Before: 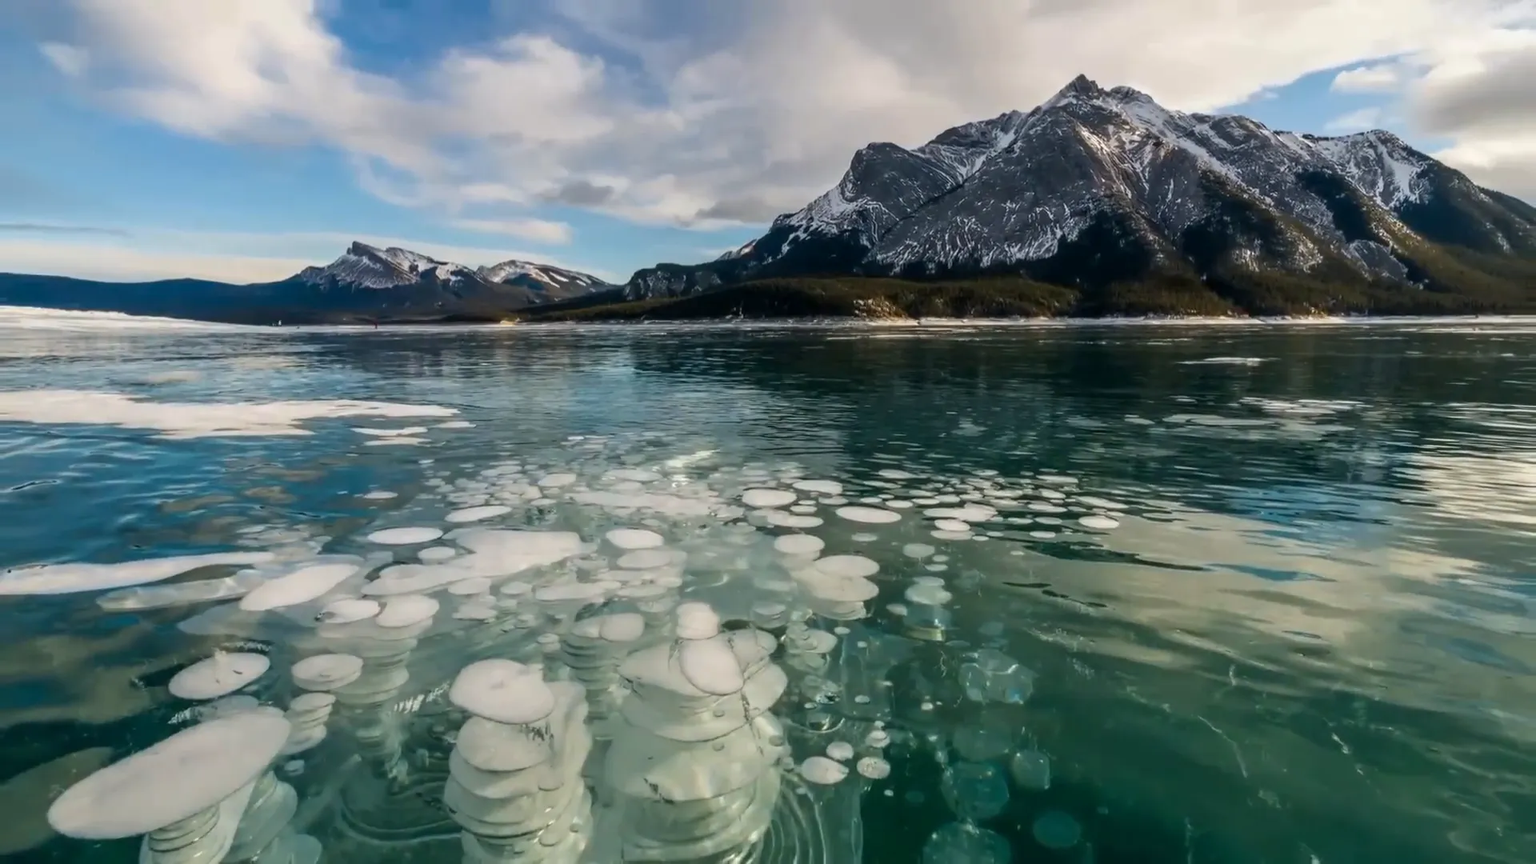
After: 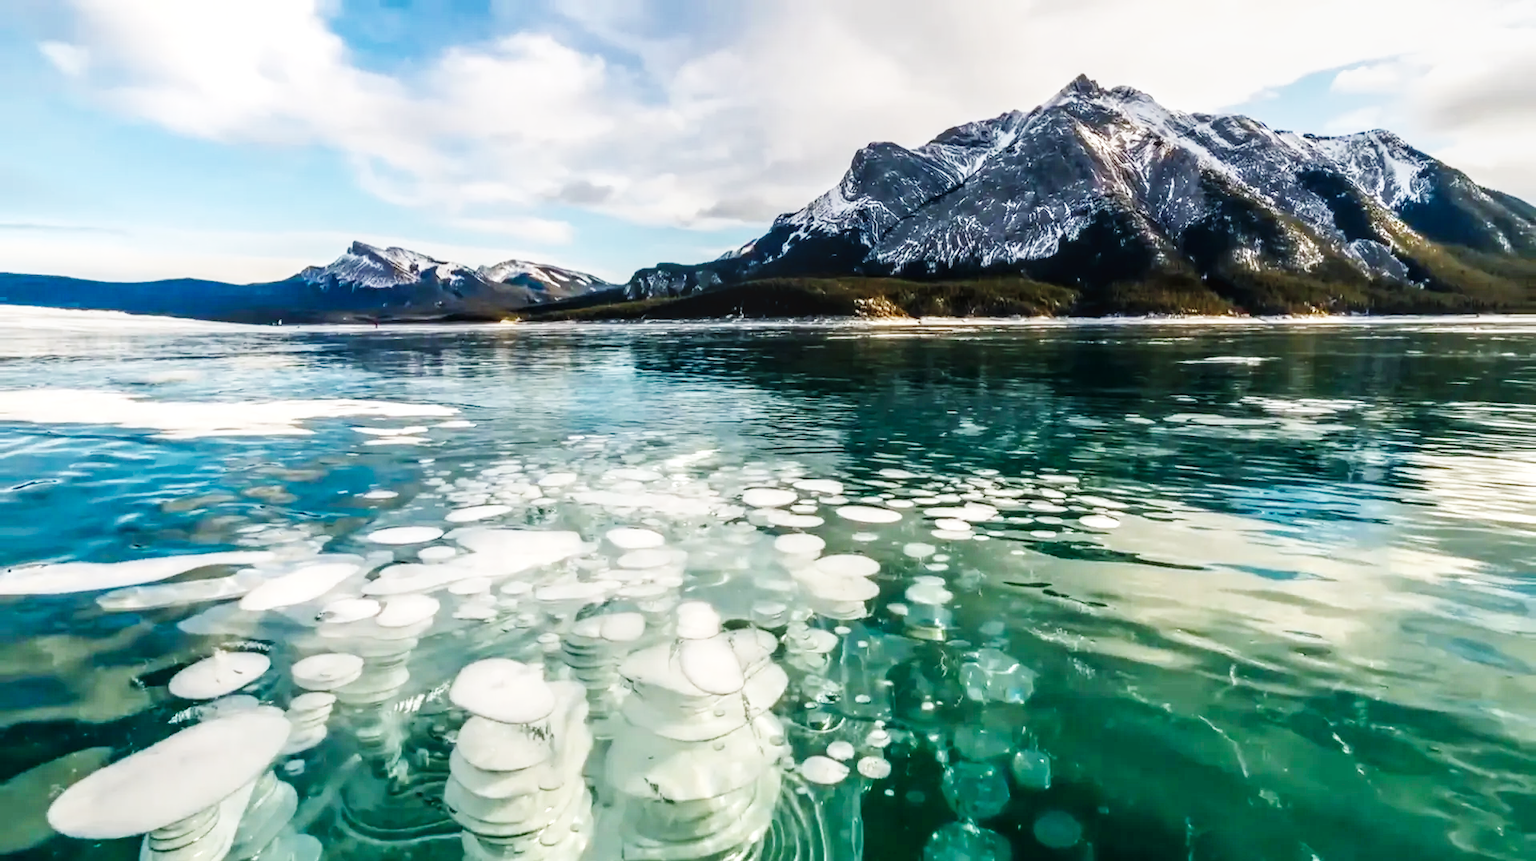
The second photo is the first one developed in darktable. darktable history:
base curve: curves: ch0 [(0, 0.003) (0.001, 0.002) (0.006, 0.004) (0.02, 0.022) (0.048, 0.086) (0.094, 0.234) (0.162, 0.431) (0.258, 0.629) (0.385, 0.8) (0.548, 0.918) (0.751, 0.988) (1, 1)], preserve colors none
crop: top 0.16%, bottom 0.119%
local contrast: on, module defaults
